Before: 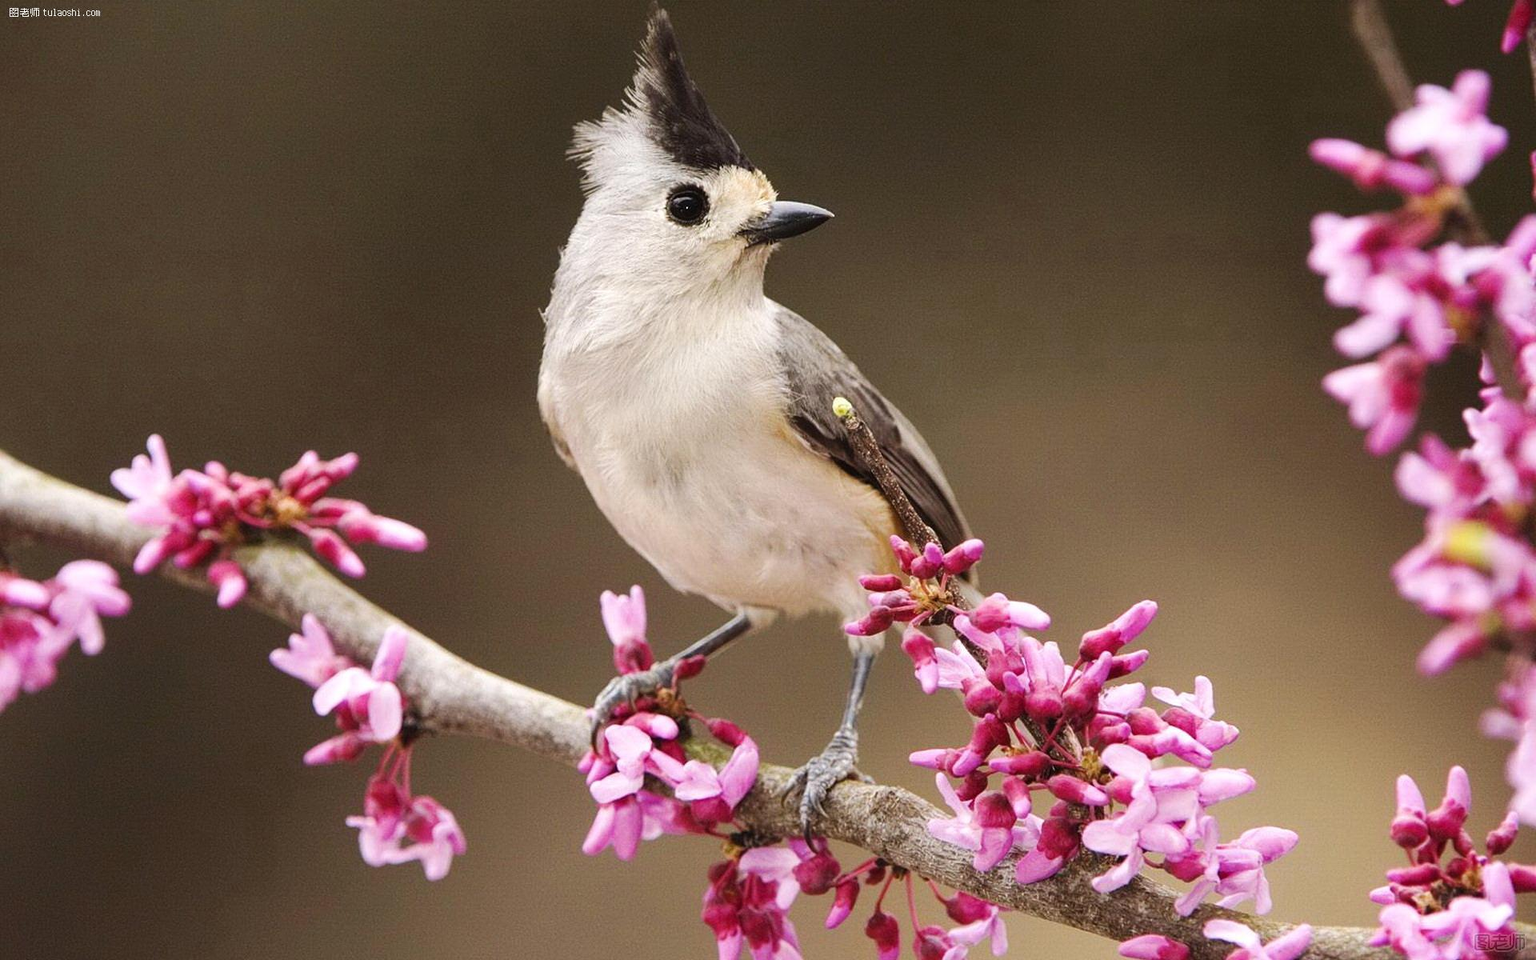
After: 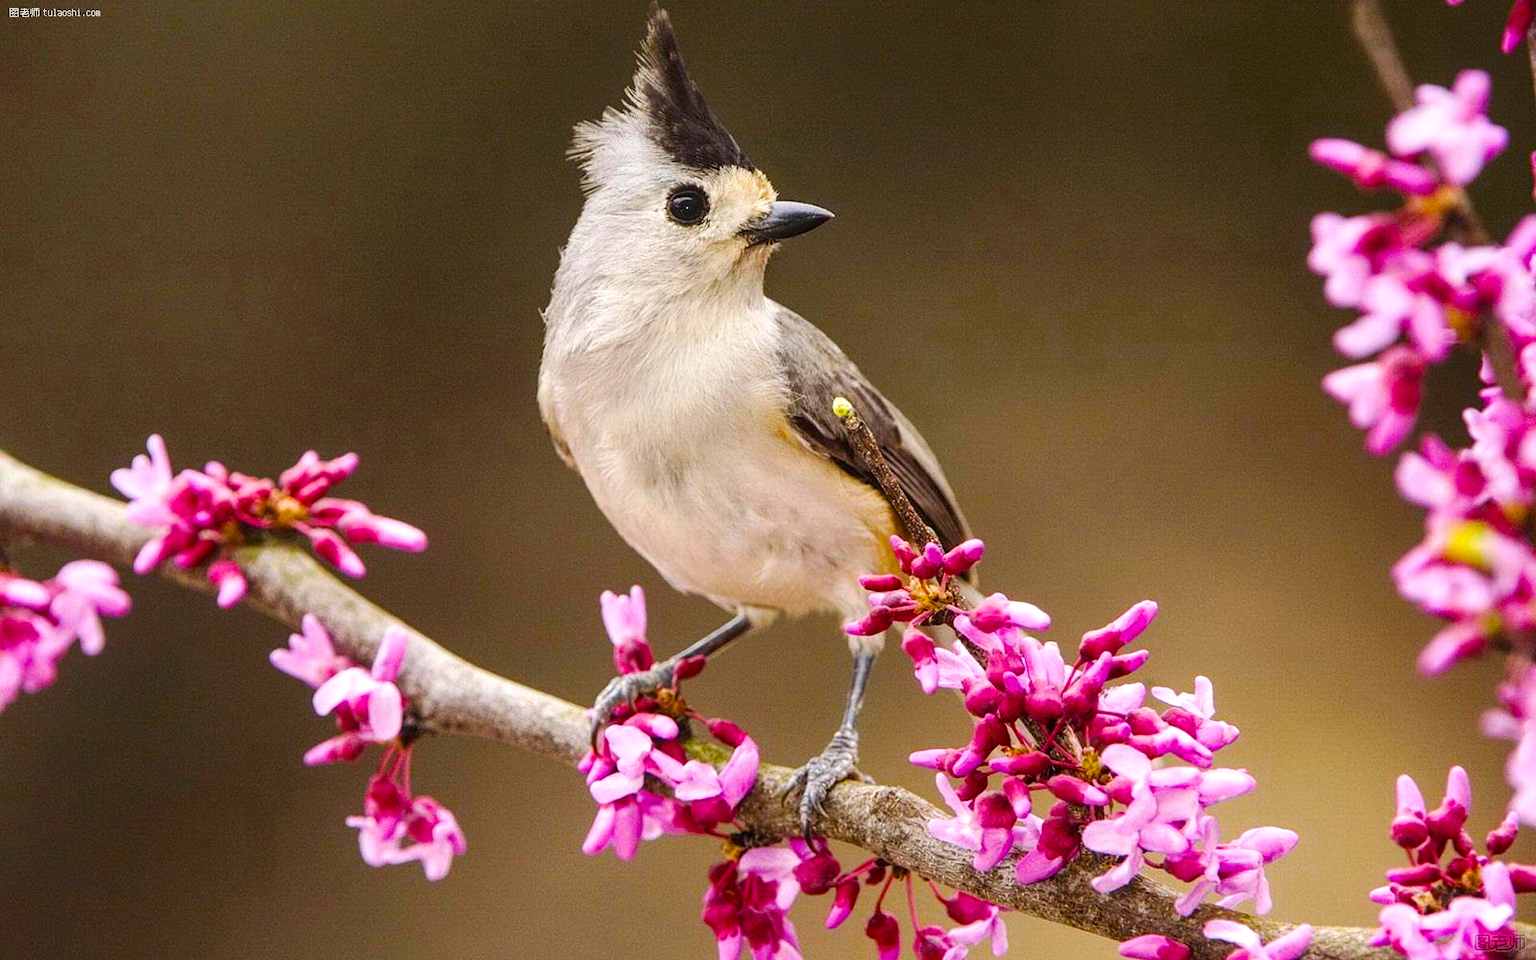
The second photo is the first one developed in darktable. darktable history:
color balance rgb: linear chroma grading › global chroma 15%, perceptual saturation grading › global saturation 30%
local contrast: on, module defaults
